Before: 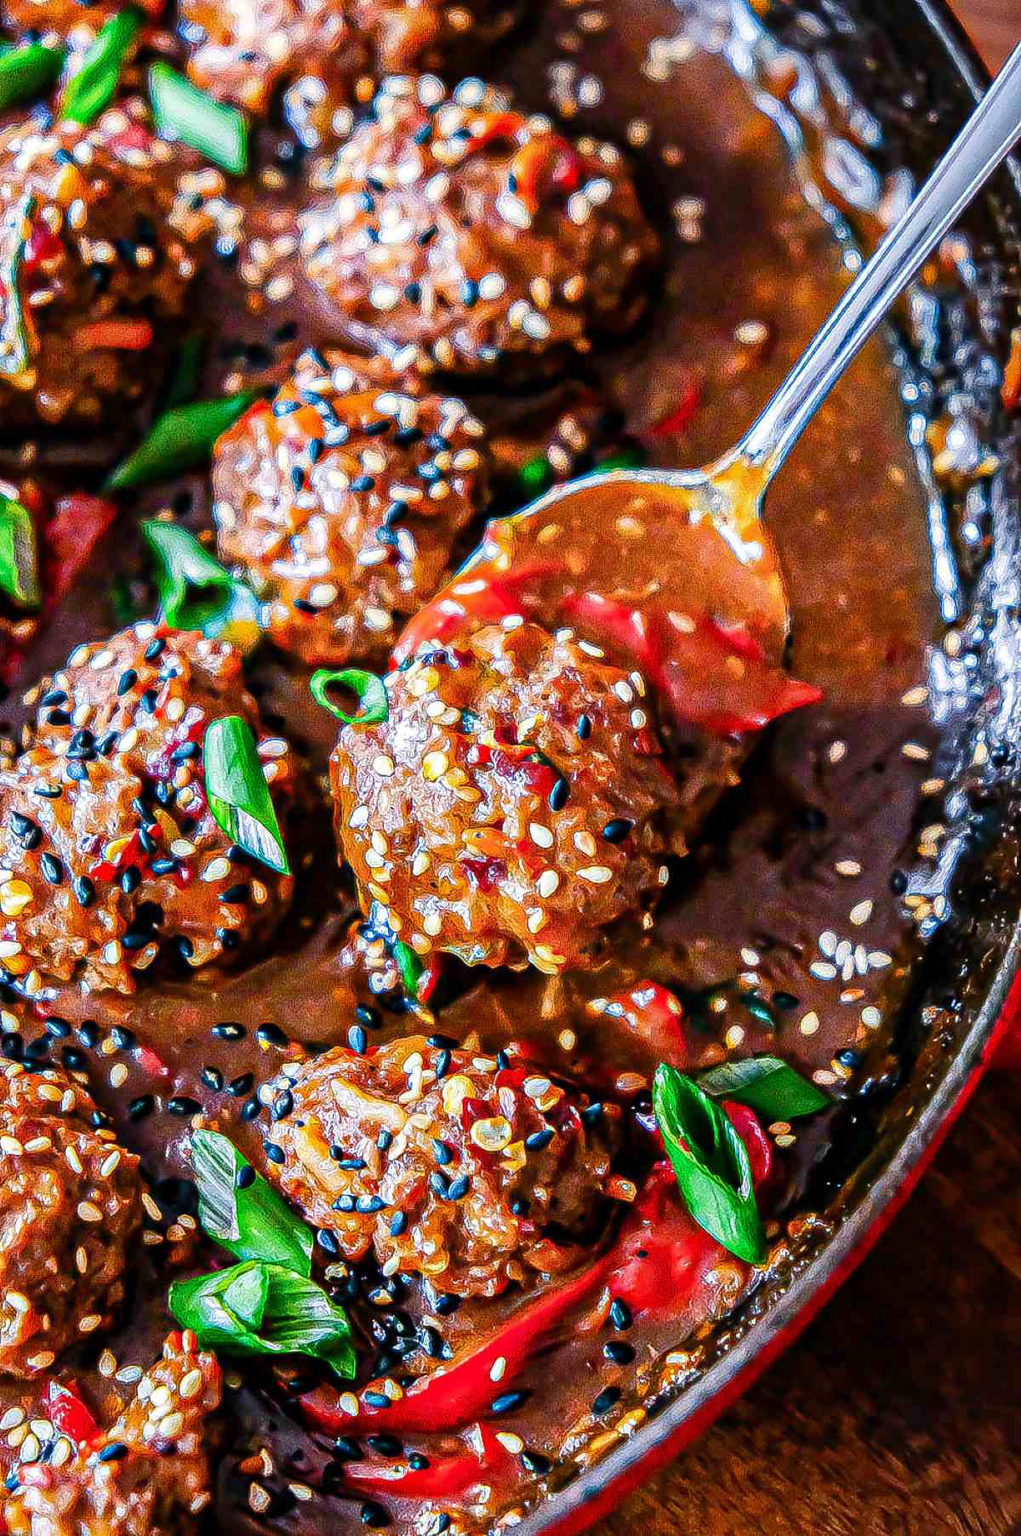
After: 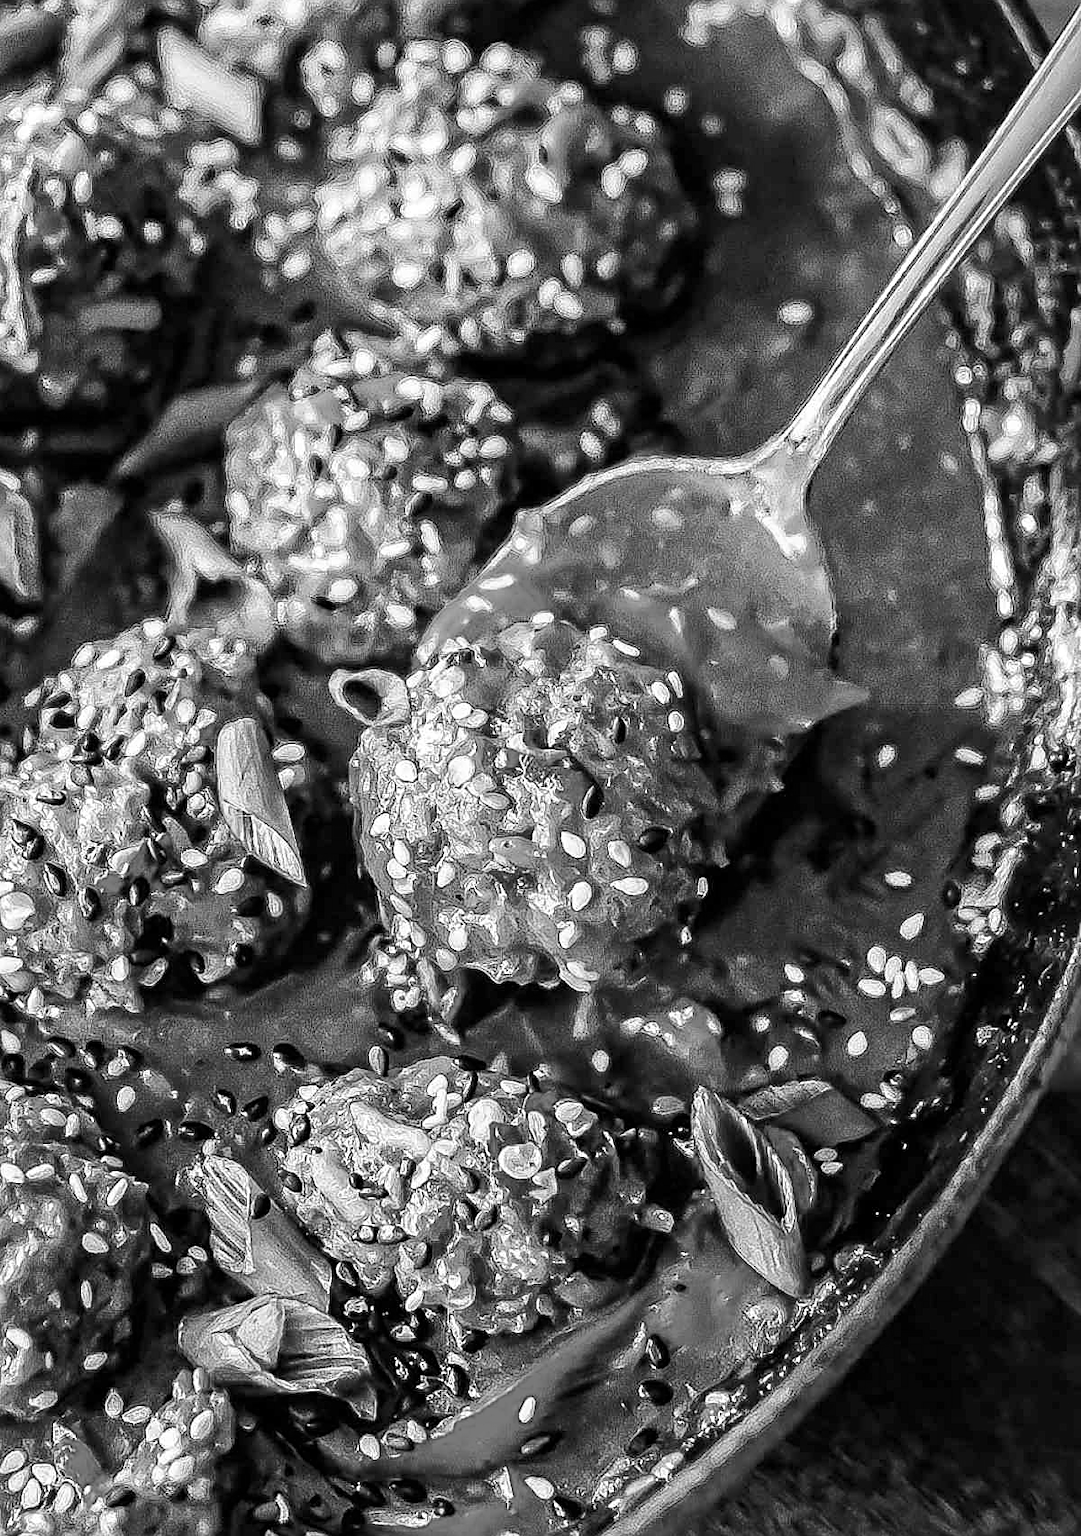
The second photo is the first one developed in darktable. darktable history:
color zones: curves: ch0 [(0, 0.5) (0.143, 0.5) (0.286, 0.5) (0.429, 0.5) (0.571, 0.5) (0.714, 0.476) (0.857, 0.5) (1, 0.5)]; ch2 [(0, 0.5) (0.143, 0.5) (0.286, 0.5) (0.429, 0.5) (0.571, 0.5) (0.714, 0.487) (0.857, 0.5) (1, 0.5)]
monochrome: on, module defaults
sharpen: on, module defaults
color balance rgb: shadows lift › chroma 11.71%, shadows lift › hue 133.46°, power › chroma 2.15%, power › hue 166.83°, highlights gain › chroma 4%, highlights gain › hue 200.2°, perceptual saturation grading › global saturation 18.05%
crop and rotate: top 2.479%, bottom 3.018%
